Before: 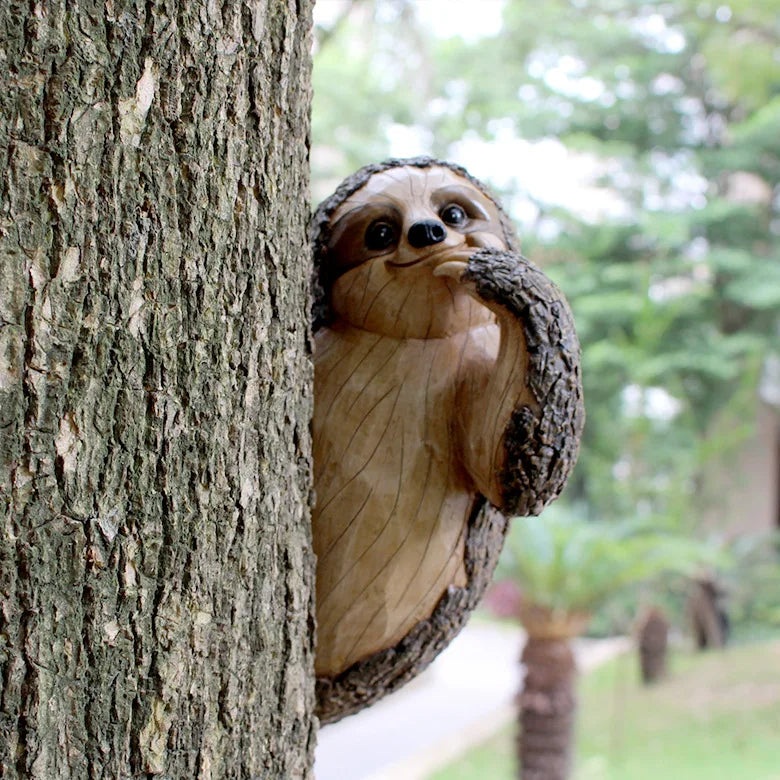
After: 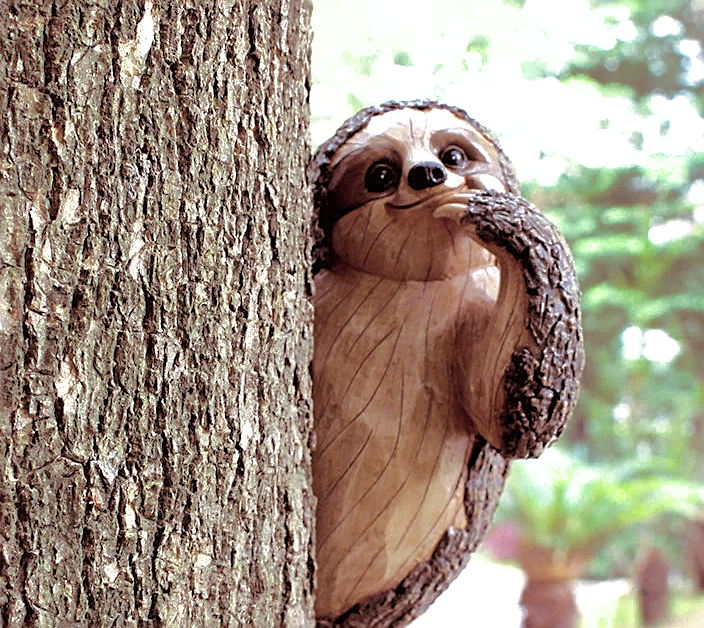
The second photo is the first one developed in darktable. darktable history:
sharpen: on, module defaults
crop: top 7.49%, right 9.717%, bottom 11.943%
exposure: black level correction 0, exposure 0.7 EV, compensate exposure bias true, compensate highlight preservation false
shadows and highlights: shadows 40, highlights -60
split-toning: on, module defaults
